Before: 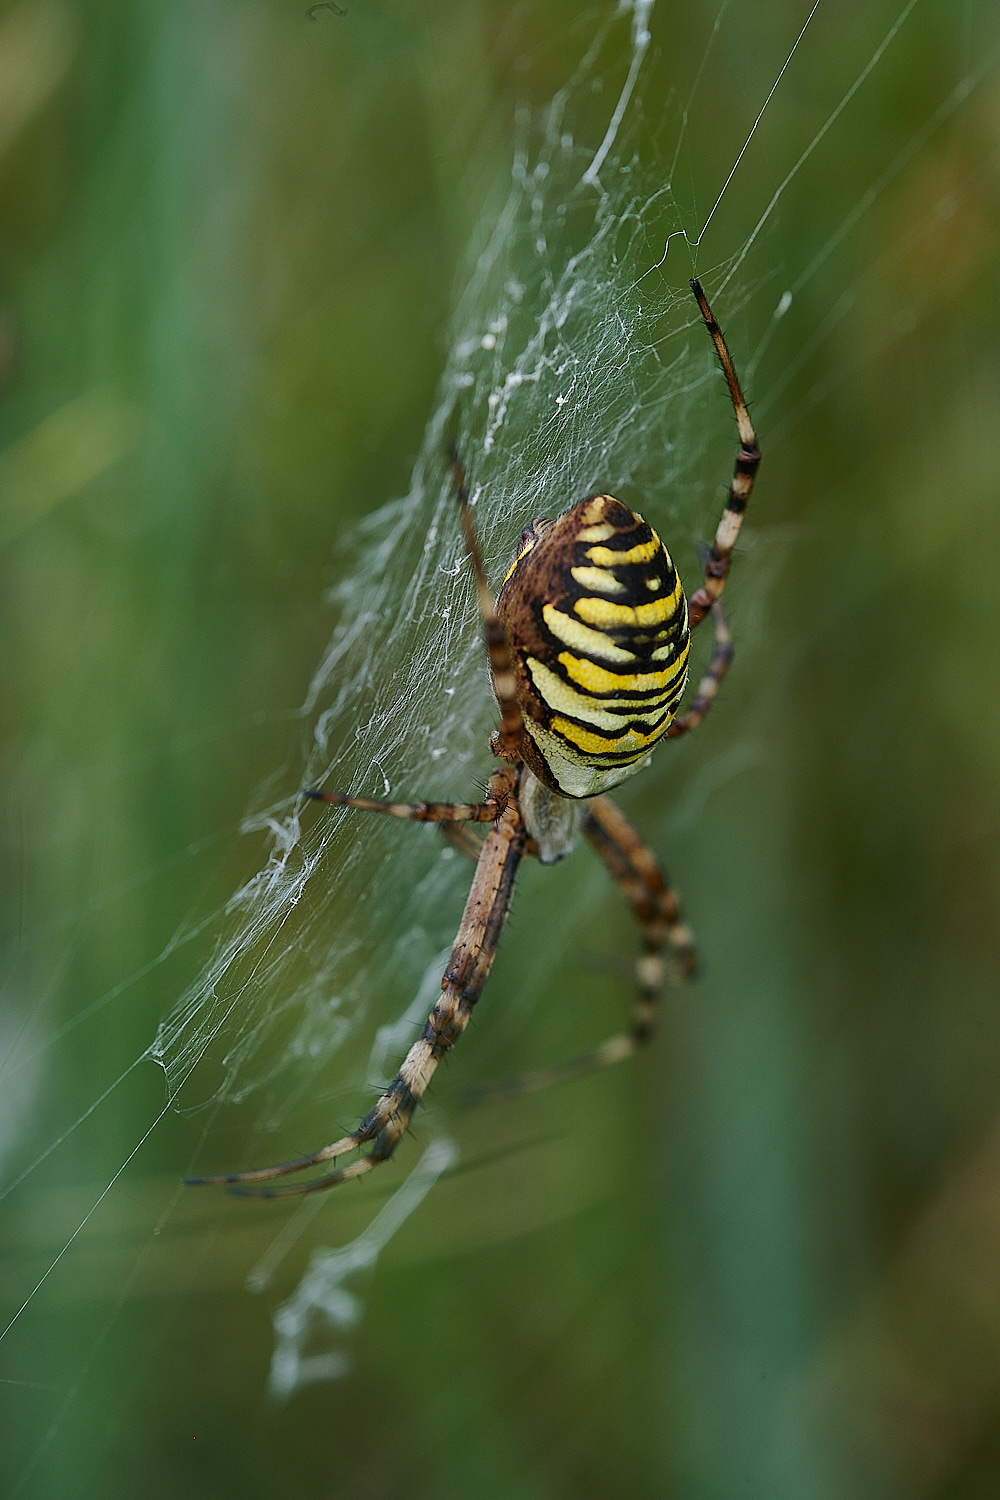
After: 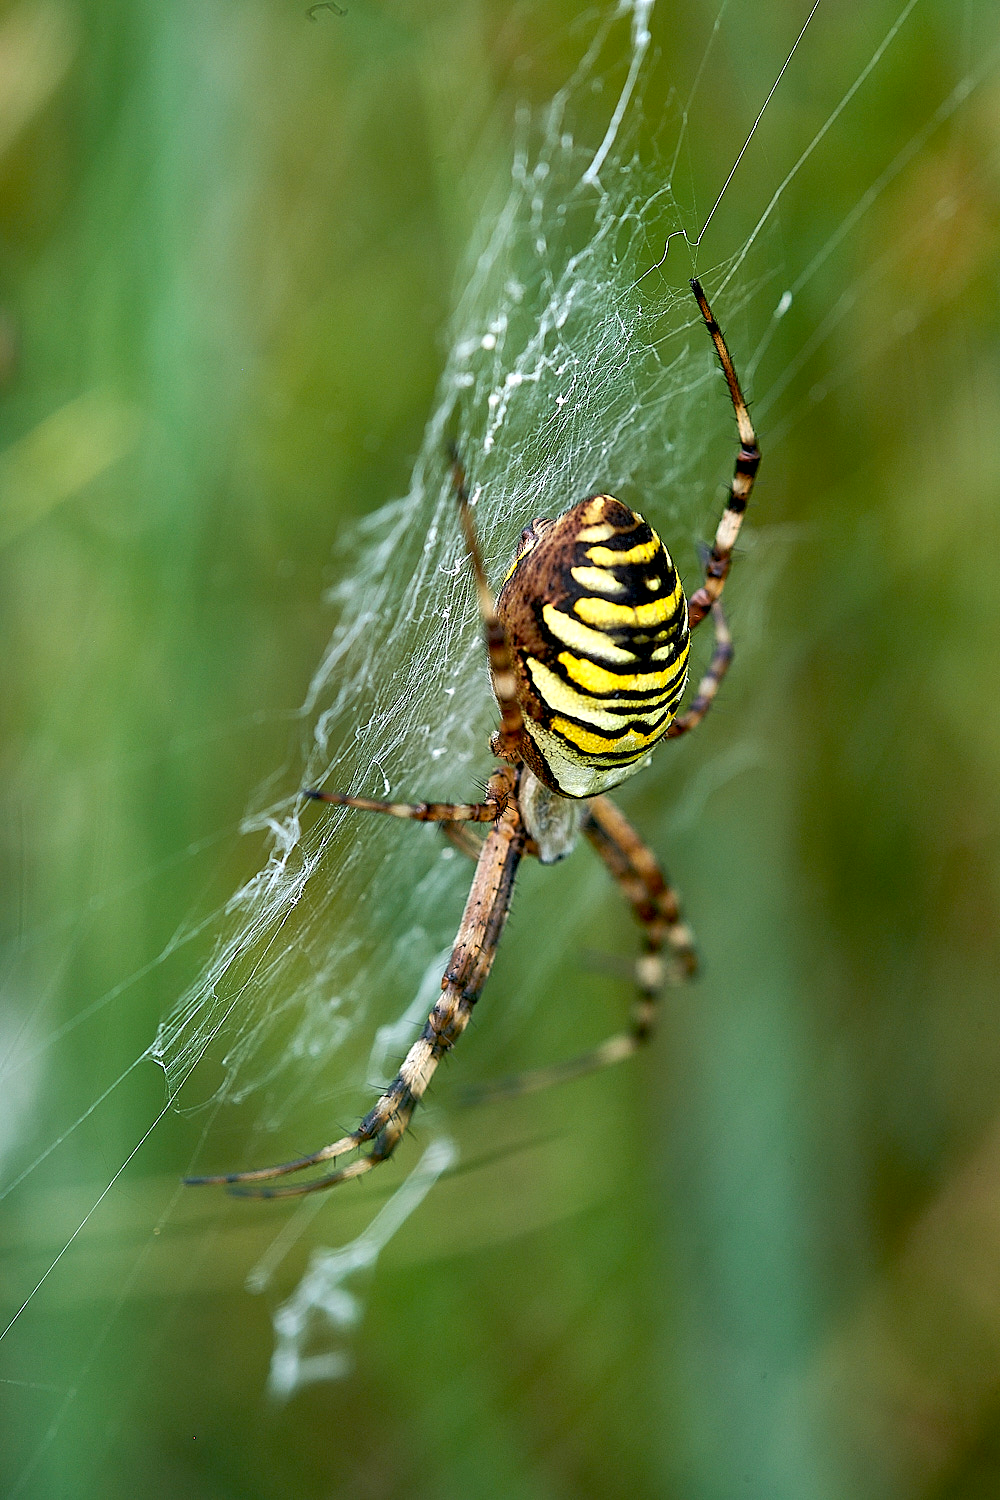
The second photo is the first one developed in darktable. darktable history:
exposure: black level correction 0.008, exposure 0.969 EV, compensate highlight preservation false
